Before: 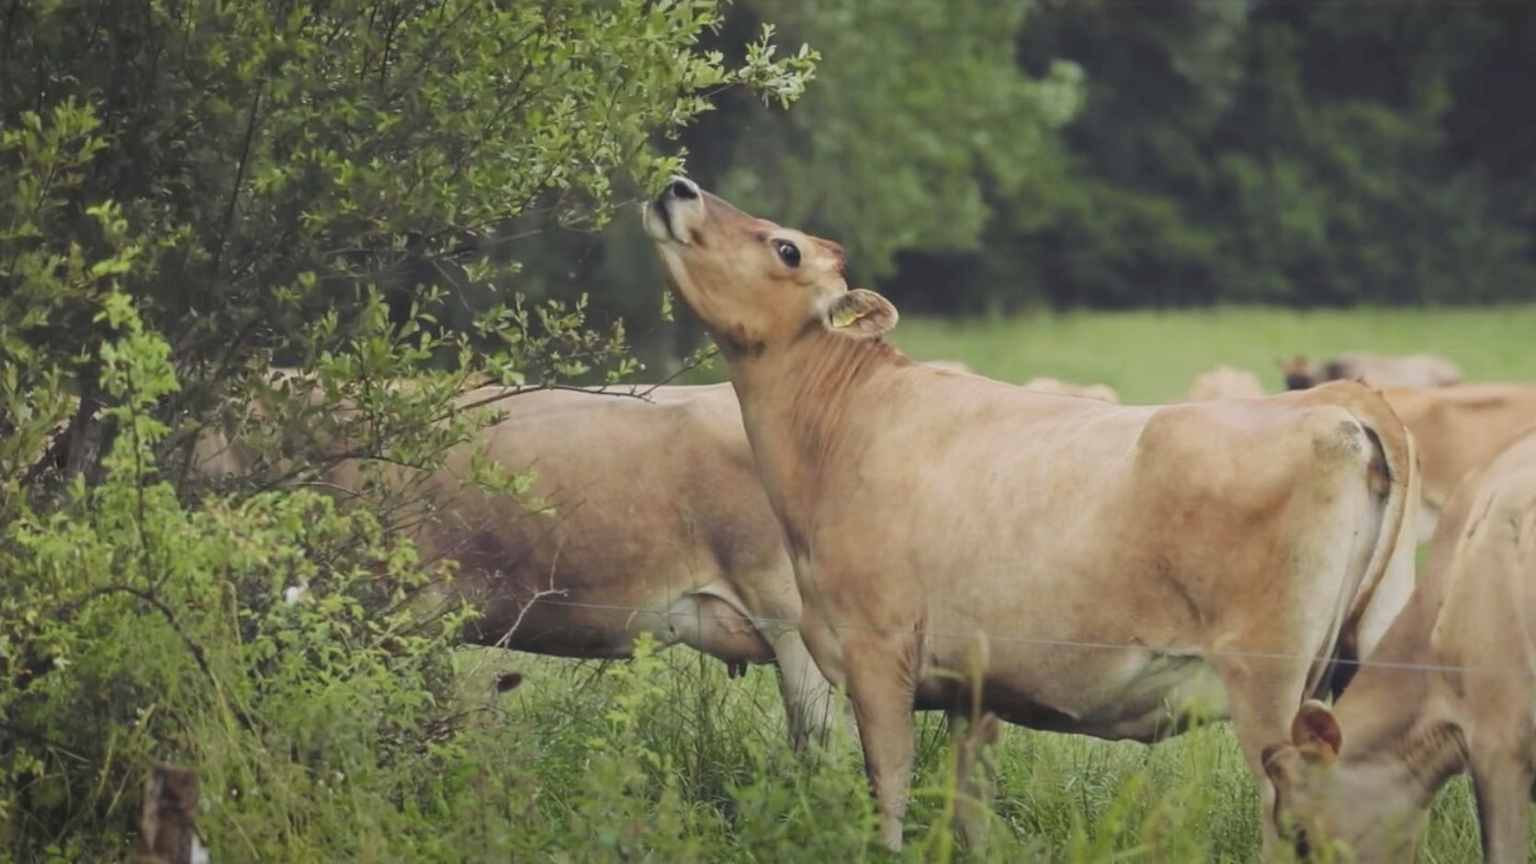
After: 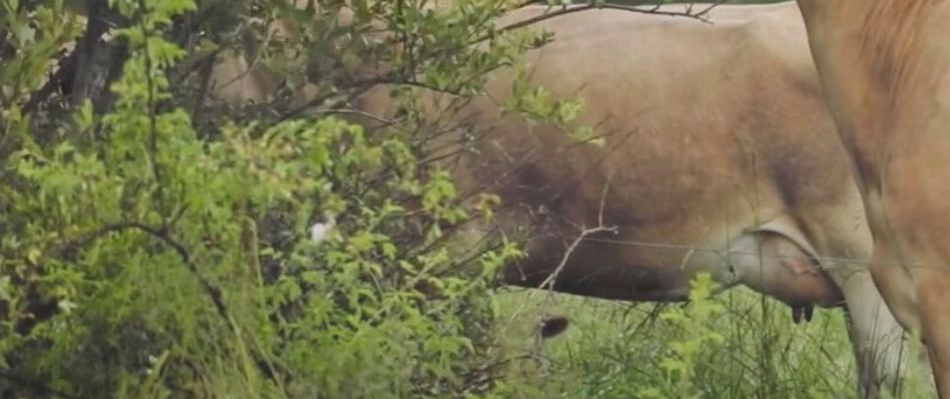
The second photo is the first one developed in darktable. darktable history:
crop: top 44.225%, right 43.168%, bottom 13.248%
color balance rgb: power › hue 328.64°, perceptual saturation grading › global saturation 10.319%
